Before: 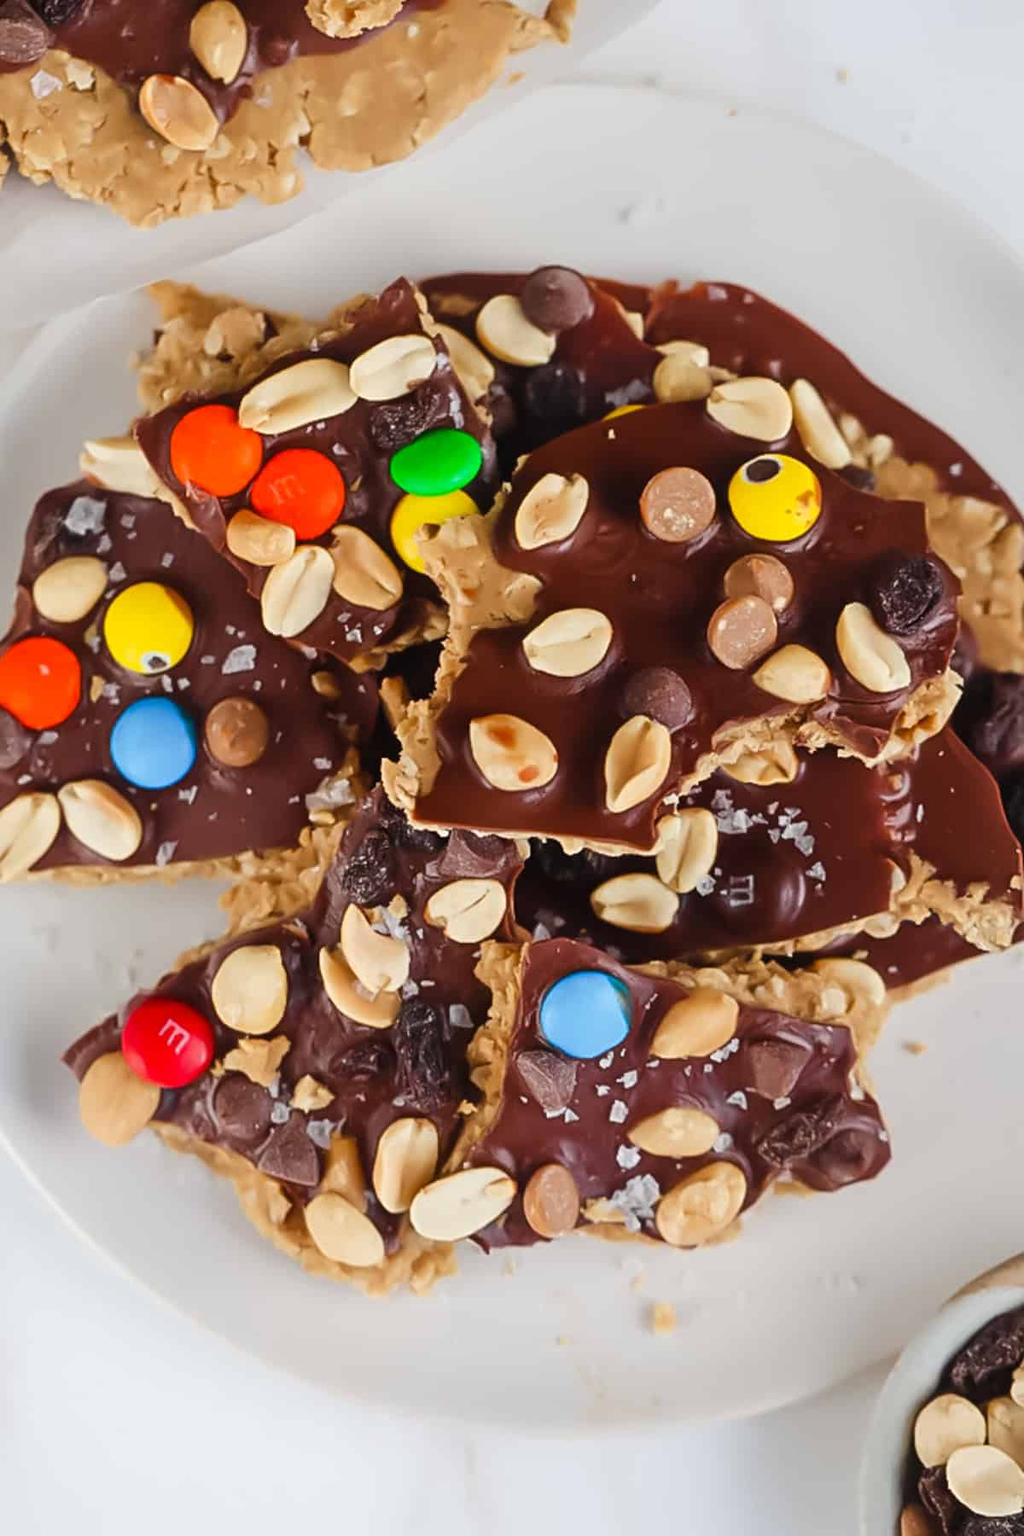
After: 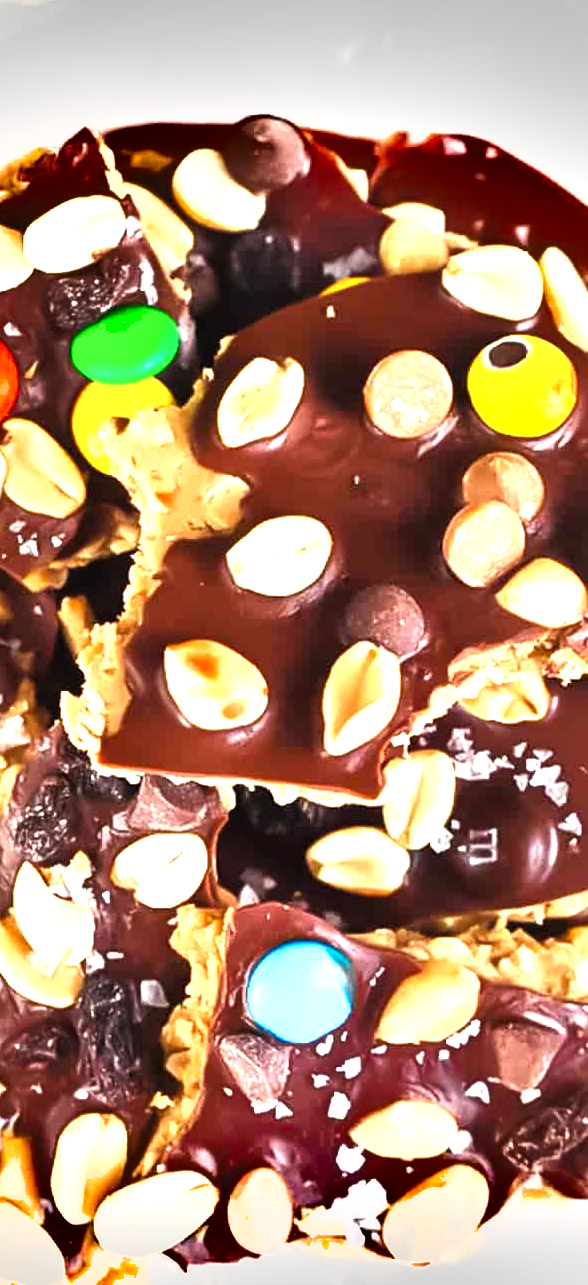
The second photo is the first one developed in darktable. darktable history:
tone equalizer: -8 EV -0.78 EV, -7 EV -0.689 EV, -6 EV -0.587 EV, -5 EV -0.363 EV, -3 EV 0.382 EV, -2 EV 0.6 EV, -1 EV 0.697 EV, +0 EV 0.747 EV
shadows and highlights: soften with gaussian
exposure: exposure 1.057 EV, compensate highlight preservation false
crop: left 32.215%, top 10.969%, right 18.721%, bottom 17.596%
